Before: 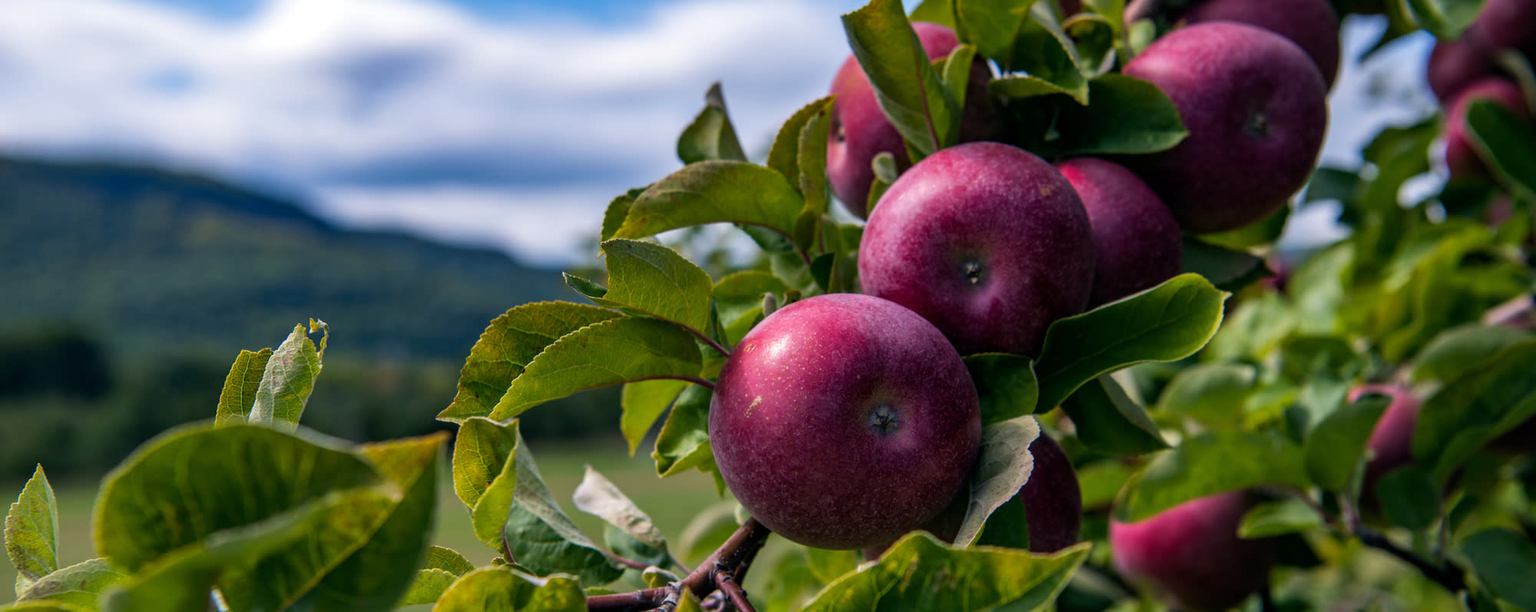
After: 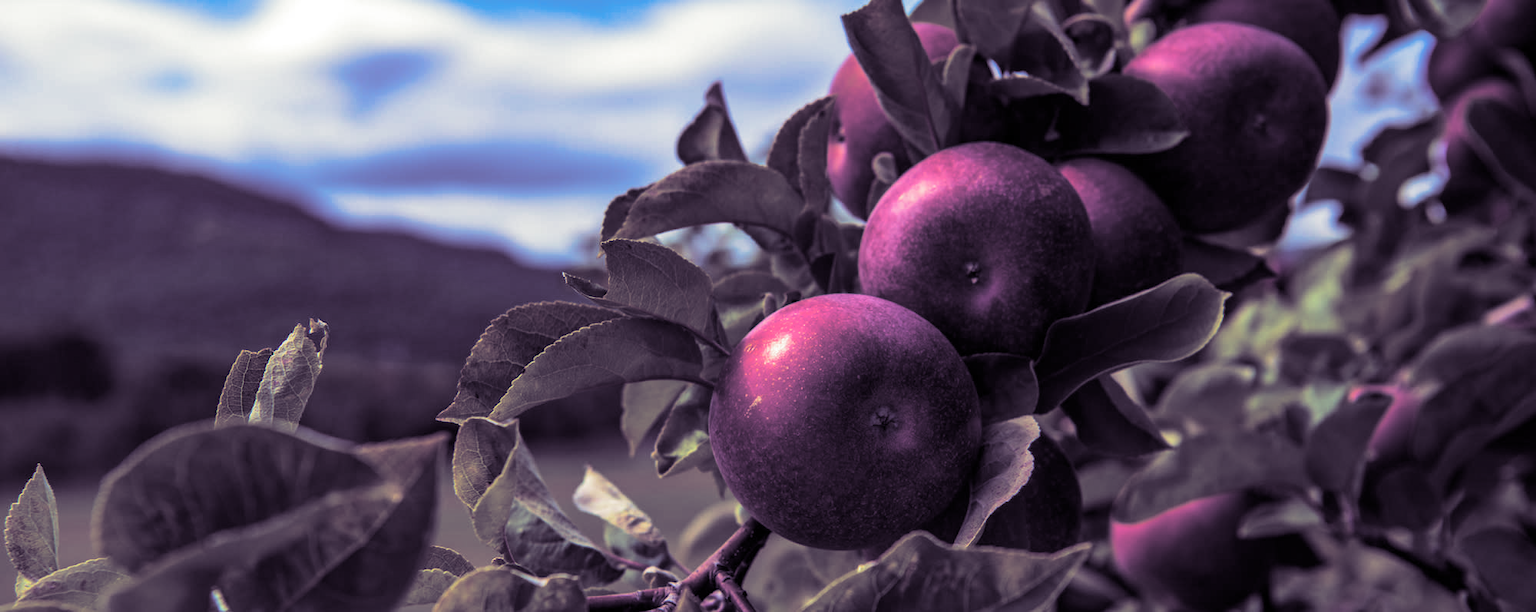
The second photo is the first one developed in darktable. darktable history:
split-toning: shadows › hue 266.4°, shadows › saturation 0.4, highlights › hue 61.2°, highlights › saturation 0.3, compress 0%
velvia: strength 67.07%, mid-tones bias 0.972
